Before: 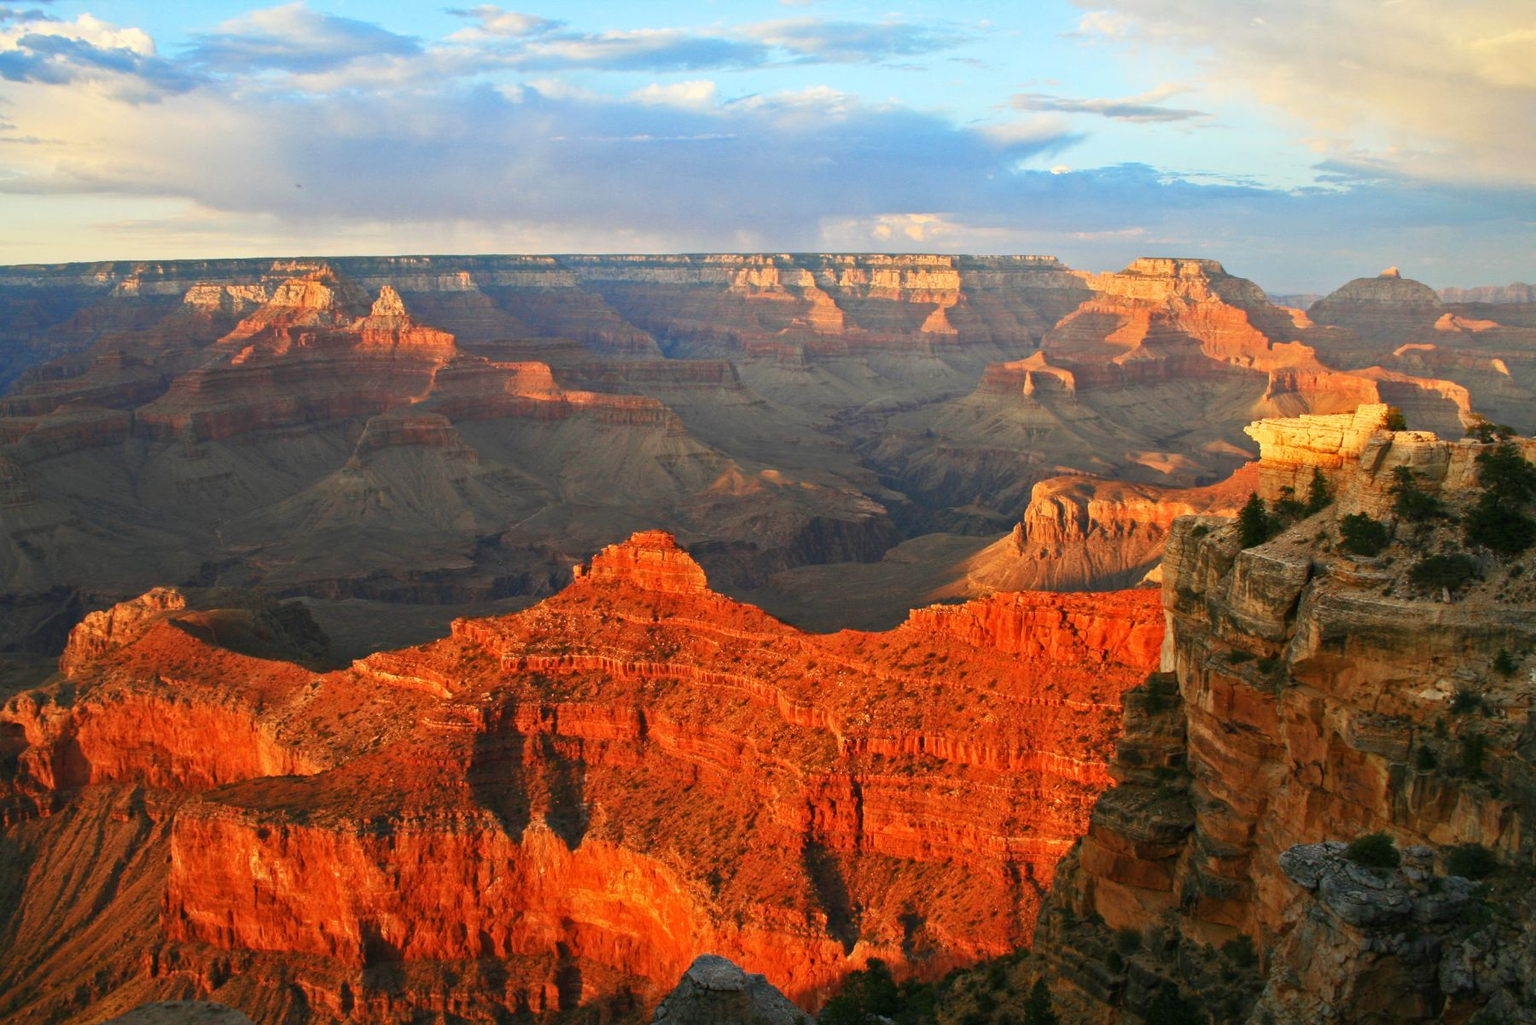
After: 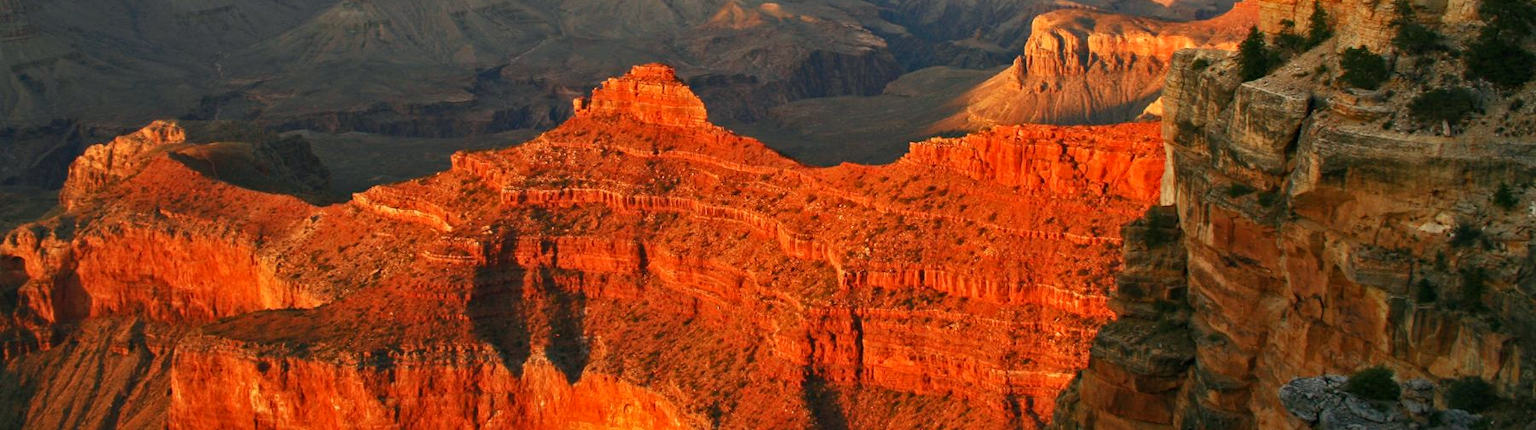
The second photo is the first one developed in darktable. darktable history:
exposure: compensate exposure bias true, compensate highlight preservation false
shadows and highlights: shadows 4.1, highlights -17.6, soften with gaussian
haze removal: adaptive false
crop: top 45.551%, bottom 12.262%
